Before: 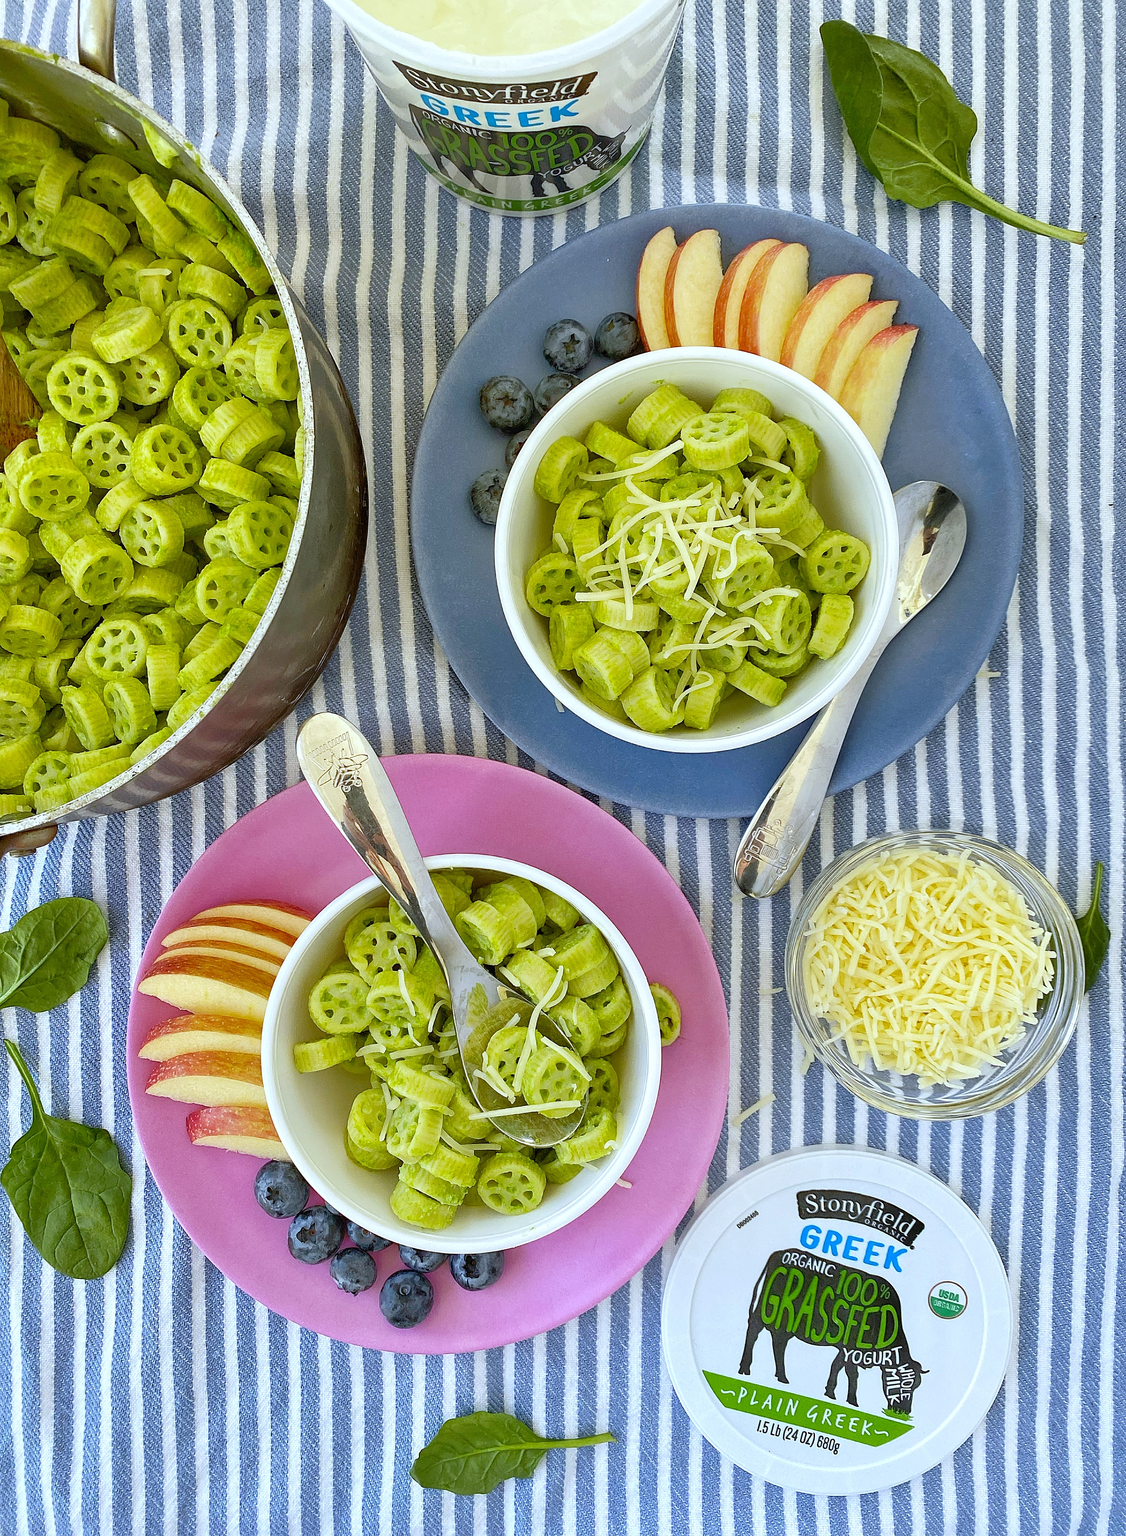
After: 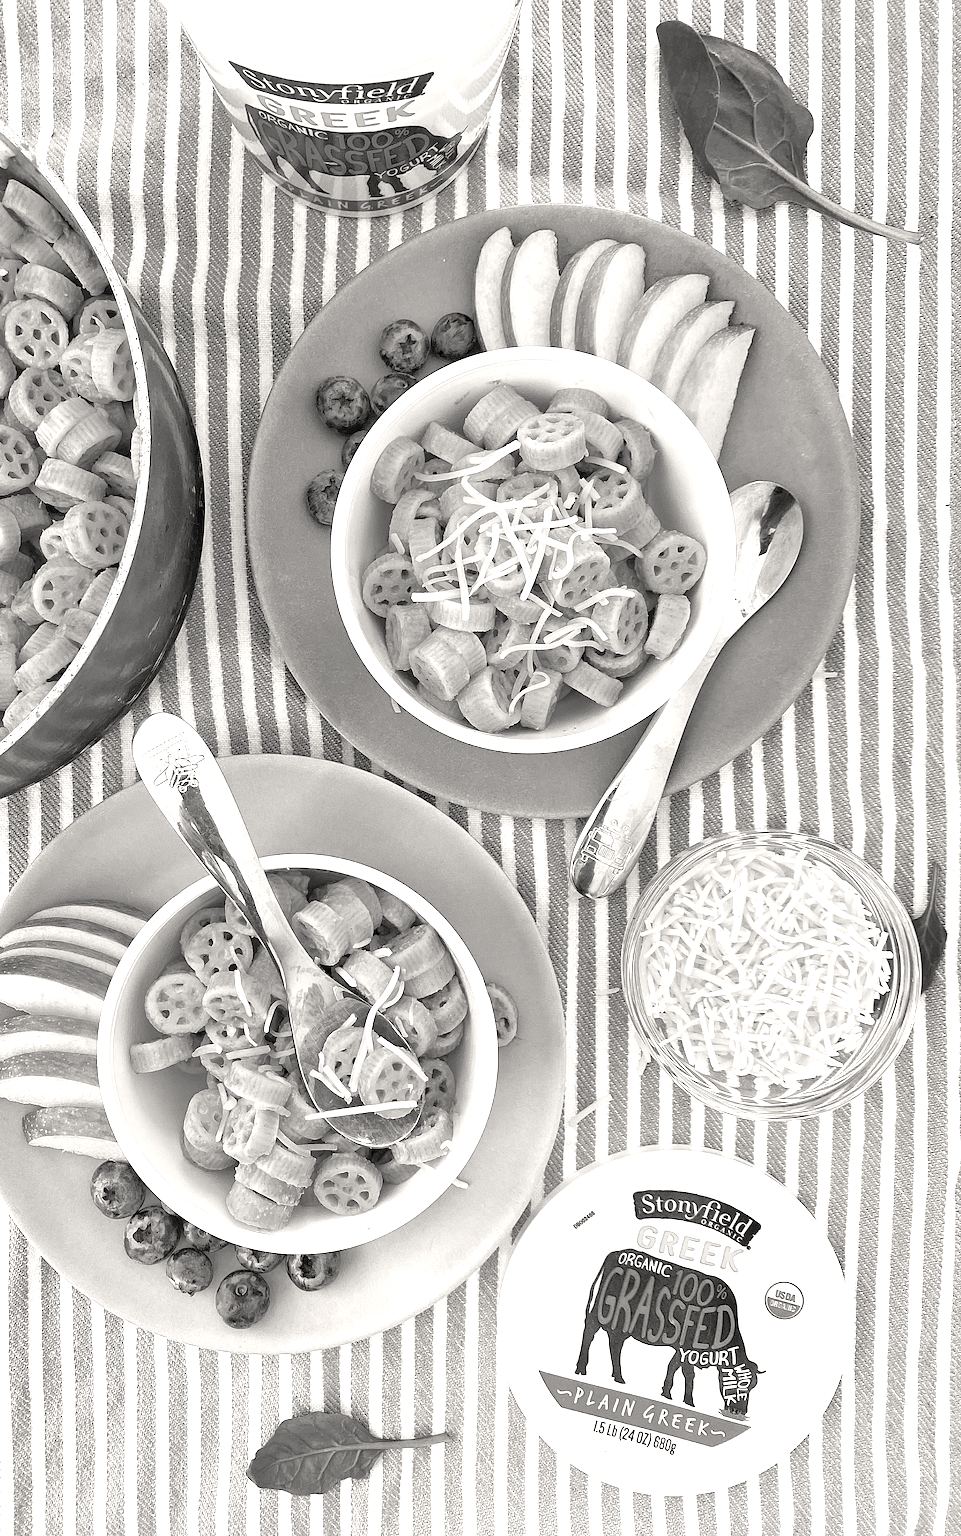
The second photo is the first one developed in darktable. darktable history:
crop and rotate: left 14.584%
exposure: exposure 0.943 EV, compensate highlight preservation false
color correction: highlights a* 0.816, highlights b* 2.78, saturation 1.1
color calibration: output gray [0.18, 0.41, 0.41, 0], gray › normalize channels true, illuminant same as pipeline (D50), adaptation XYZ, x 0.346, y 0.359, gamut compression 0
tone equalizer: on, module defaults
